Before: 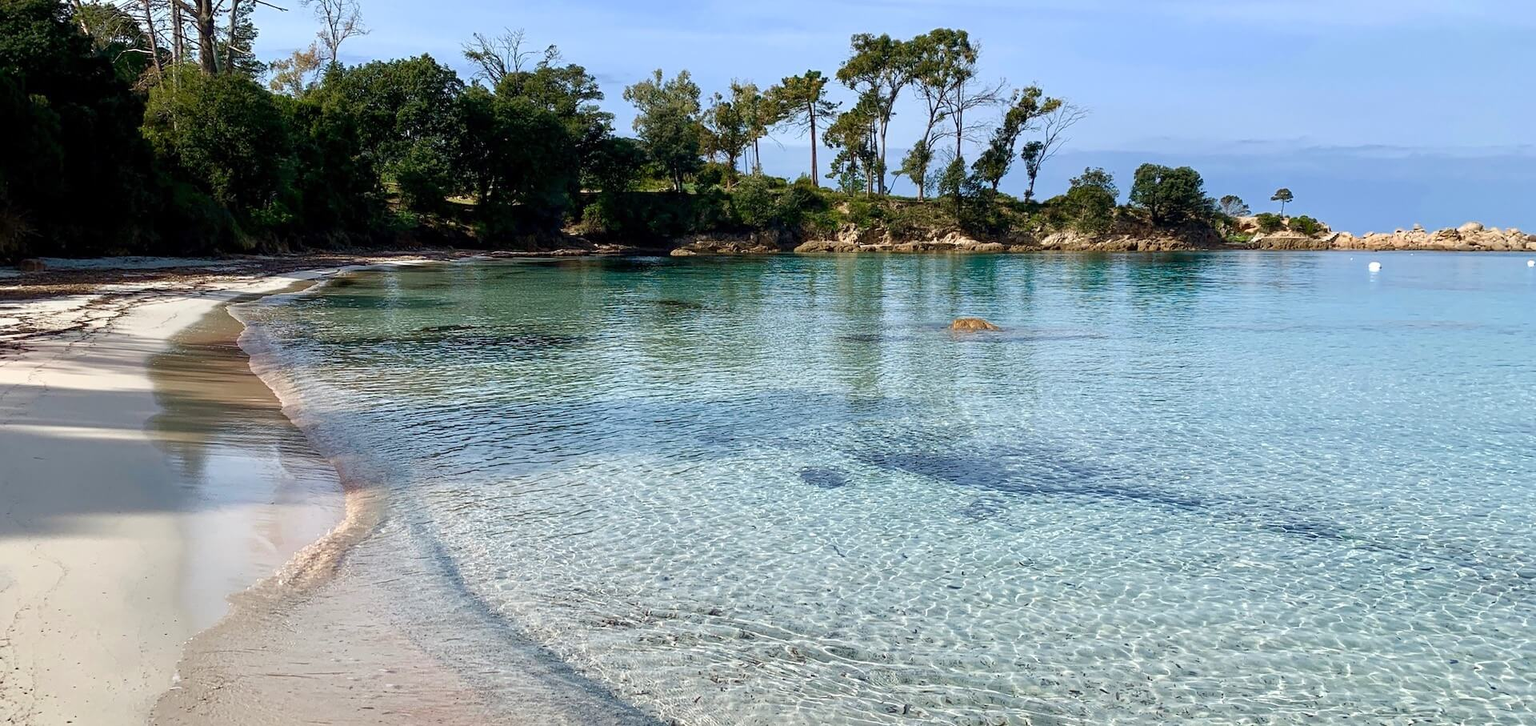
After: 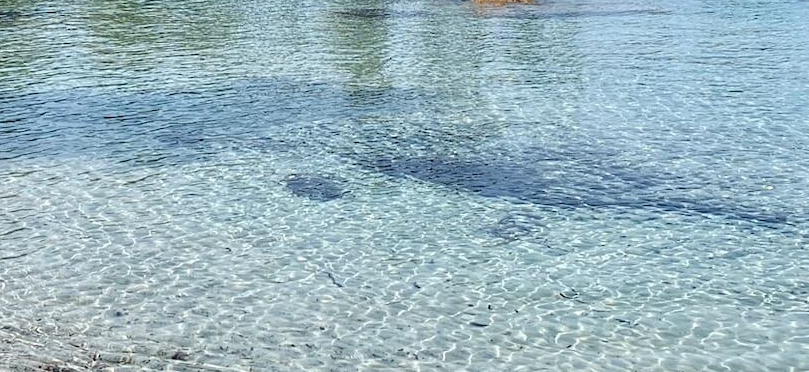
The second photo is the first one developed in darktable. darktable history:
crop: left 37.221%, top 45.169%, right 20.63%, bottom 13.777%
sharpen: radius 5.325, amount 0.312, threshold 26.433
